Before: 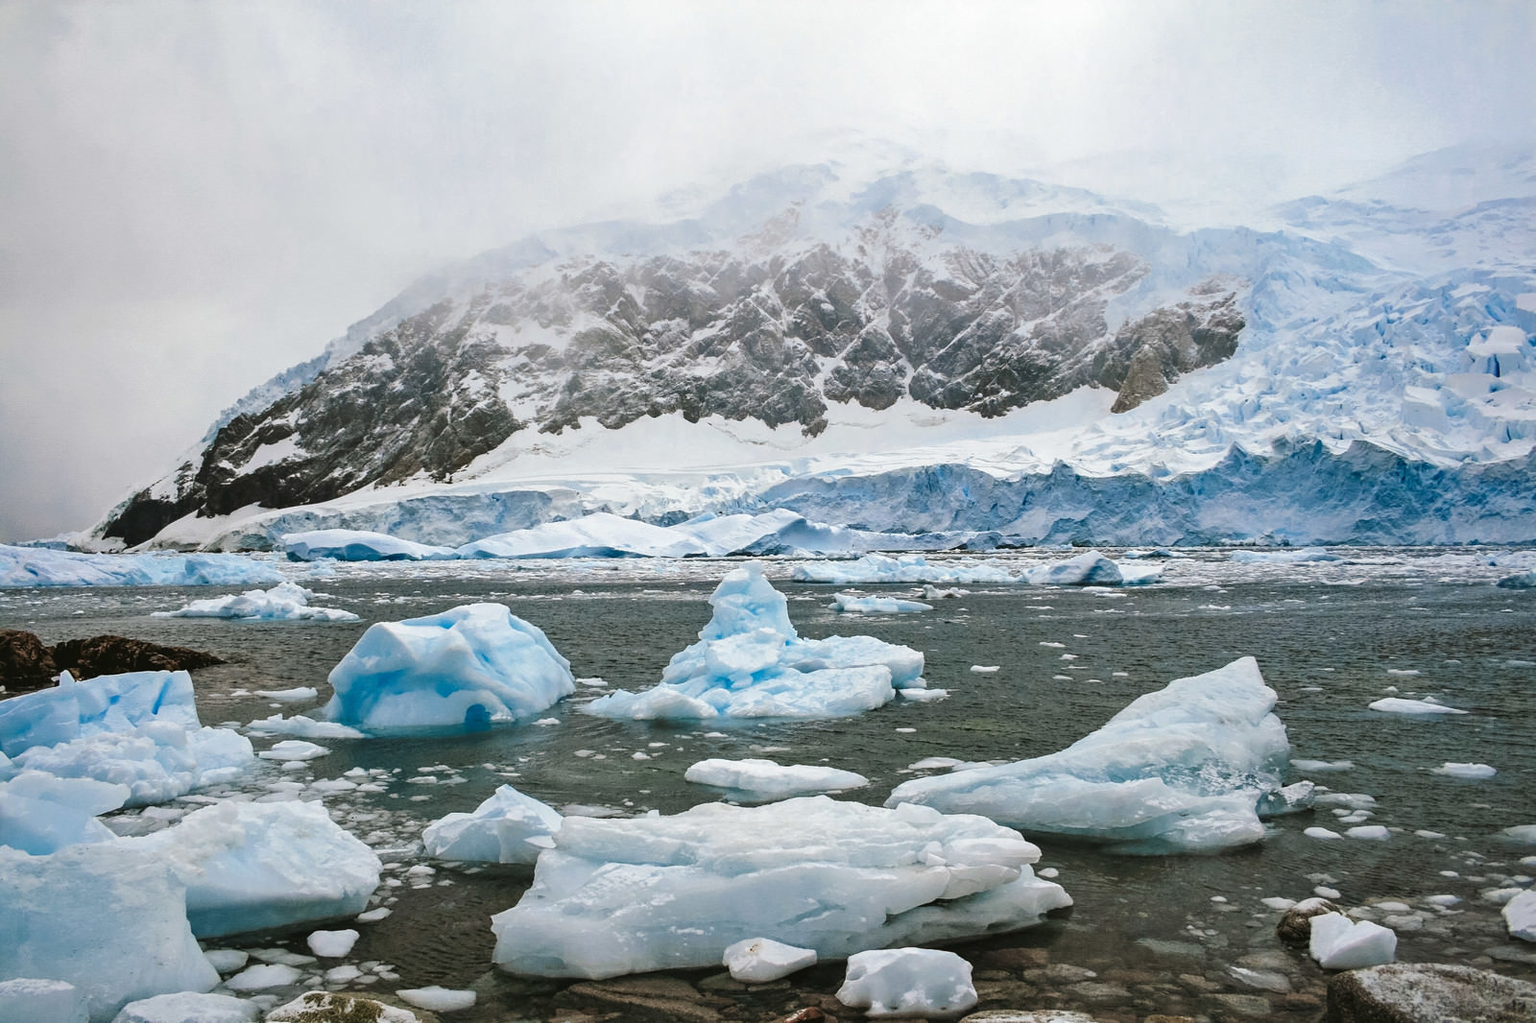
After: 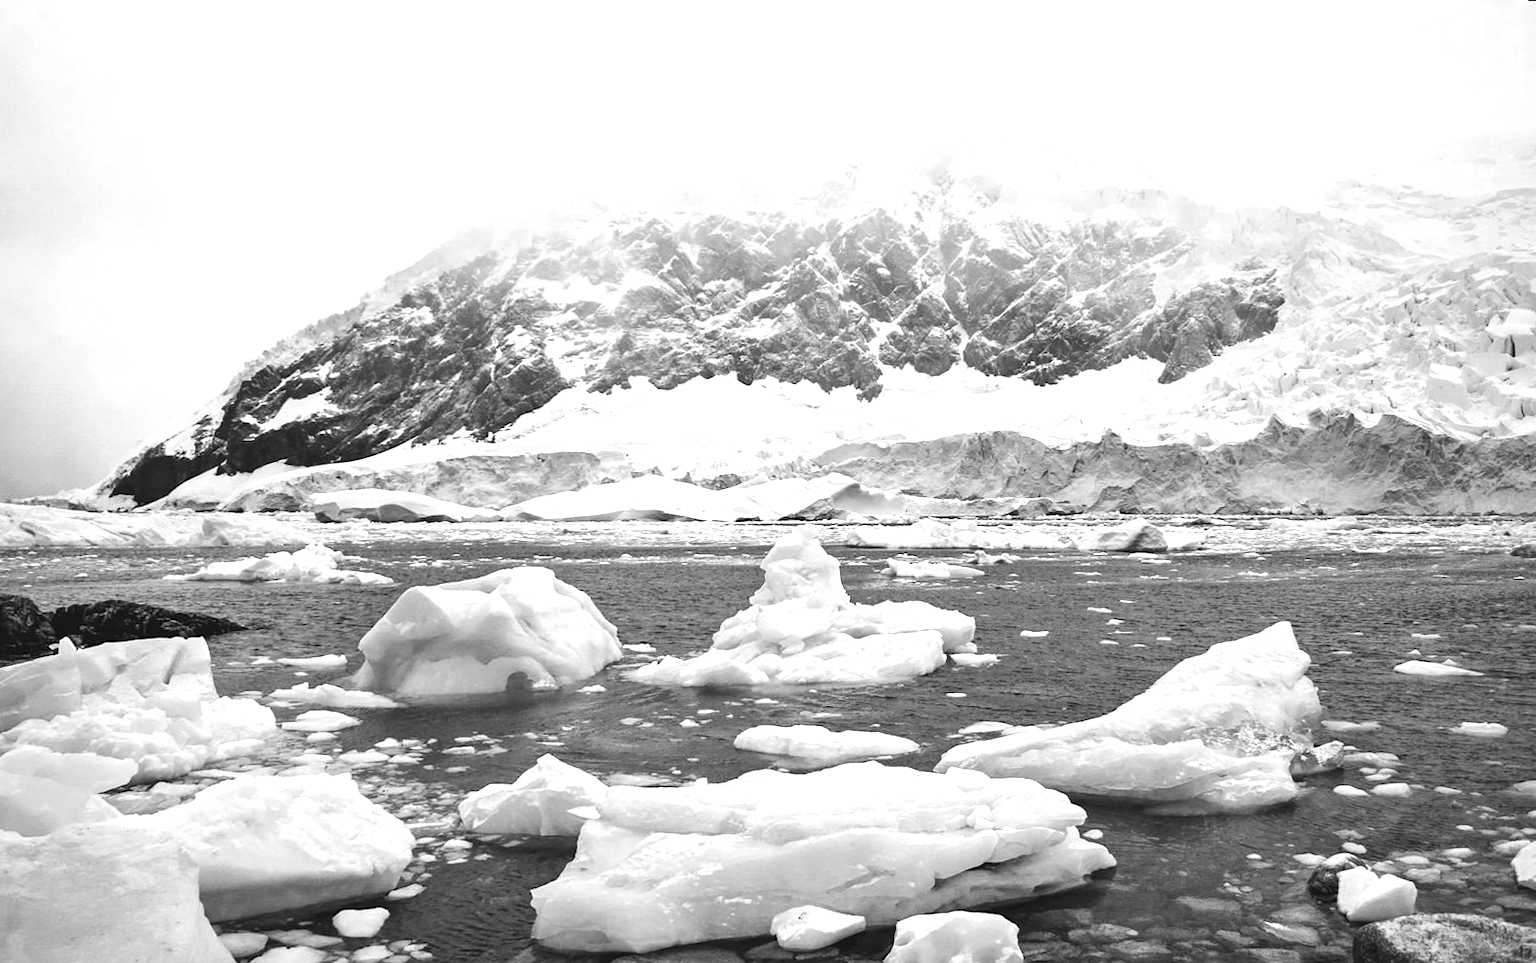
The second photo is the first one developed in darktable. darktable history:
rotate and perspective: rotation 0.679°, lens shift (horizontal) 0.136, crop left 0.009, crop right 0.991, crop top 0.078, crop bottom 0.95
exposure: black level correction 0, exposure 0.7 EV, compensate exposure bias true, compensate highlight preservation false
color balance rgb: linear chroma grading › shadows 32%, linear chroma grading › global chroma -2%, linear chroma grading › mid-tones 4%, perceptual saturation grading › global saturation -2%, perceptual saturation grading › highlights -8%, perceptual saturation grading › mid-tones 8%, perceptual saturation grading › shadows 4%, perceptual brilliance grading › highlights 8%, perceptual brilliance grading › mid-tones 4%, perceptual brilliance grading › shadows 2%, global vibrance 16%, saturation formula JzAzBz (2021)
monochrome: a 16.06, b 15.48, size 1
